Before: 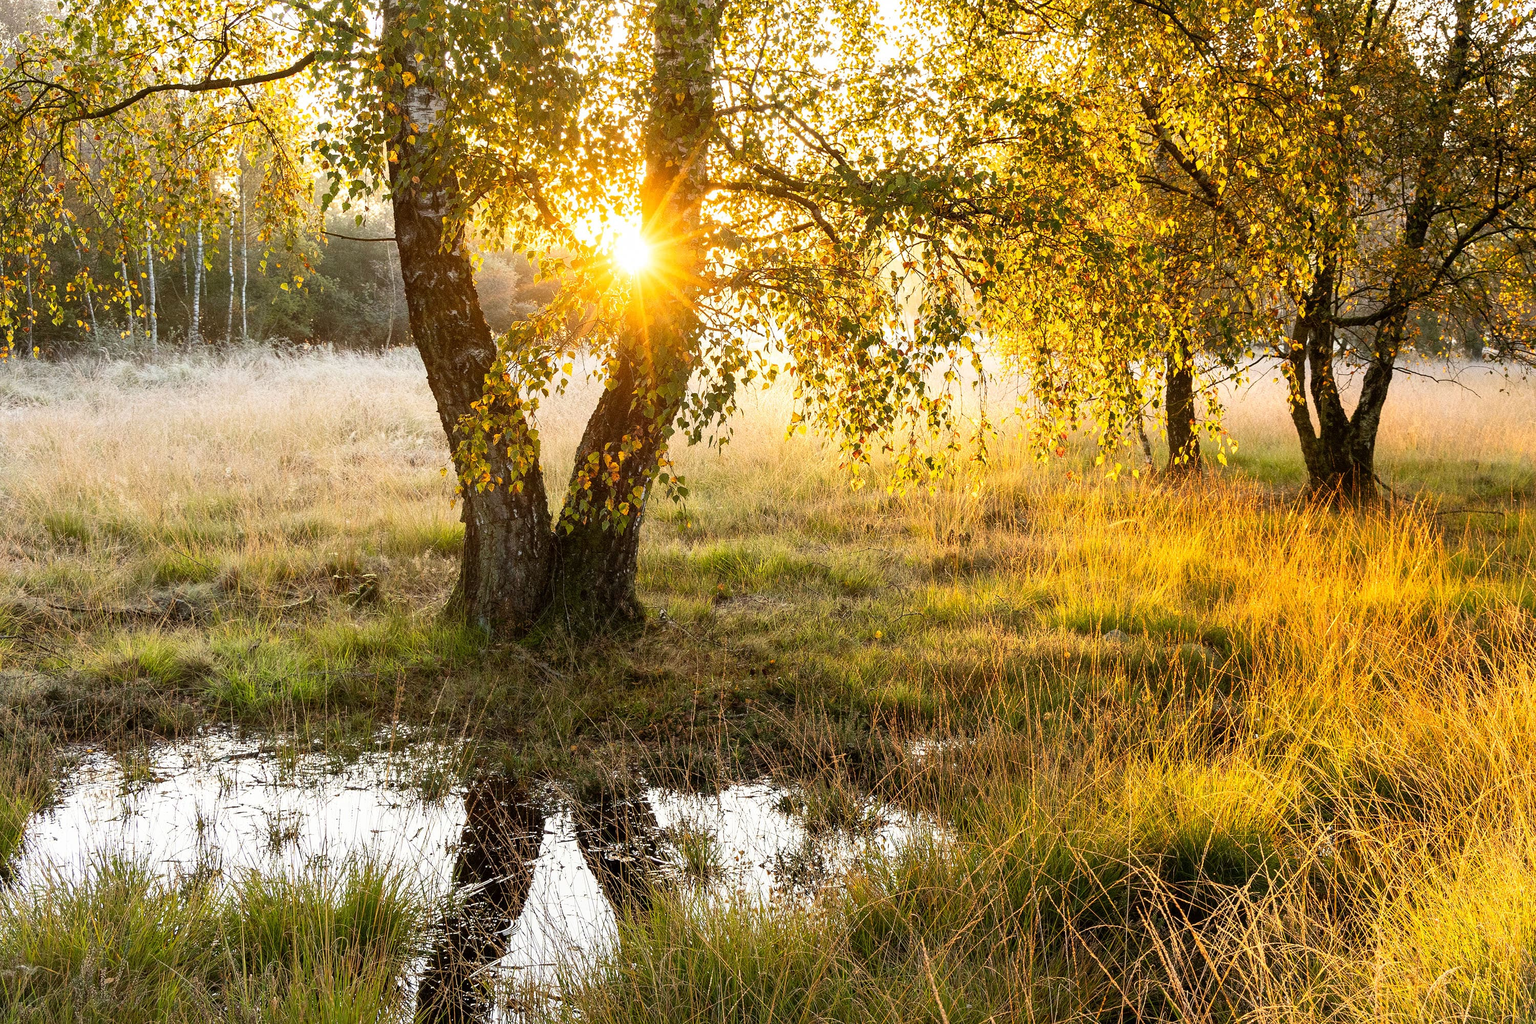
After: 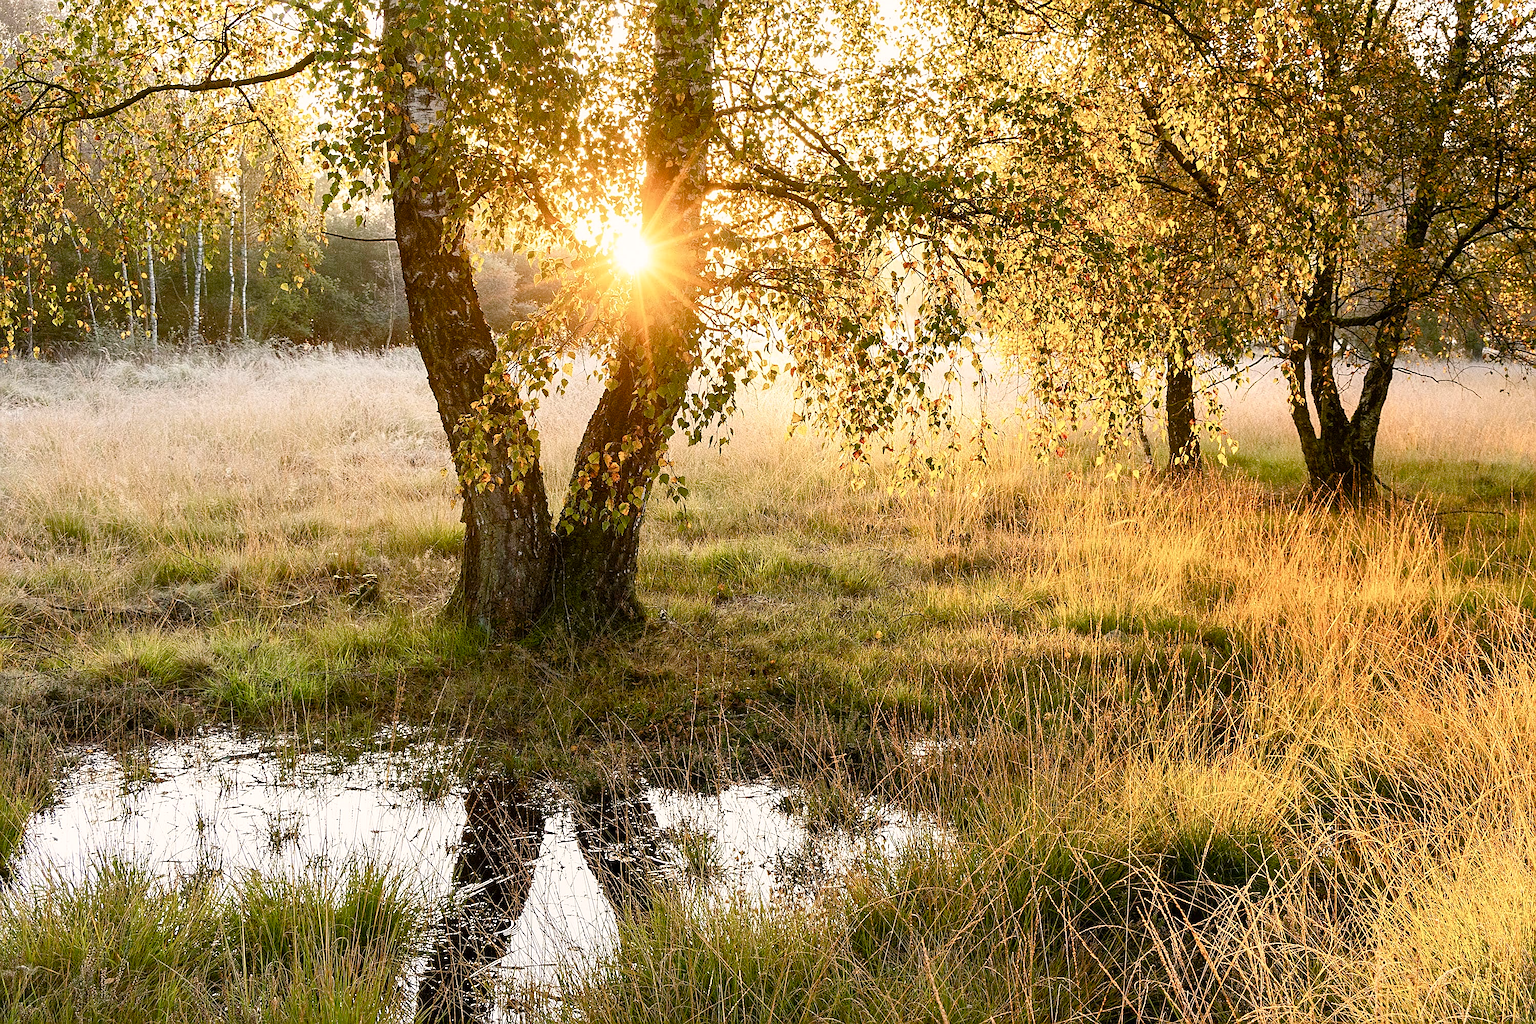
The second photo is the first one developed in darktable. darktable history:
color balance rgb: shadows lift › chroma 1.049%, shadows lift › hue 243.35°, highlights gain › chroma 1.626%, highlights gain › hue 57.29°, perceptual saturation grading › global saturation 20%, perceptual saturation grading › highlights -50.557%, perceptual saturation grading › shadows 30.565%, global vibrance 20%
sharpen: on, module defaults
